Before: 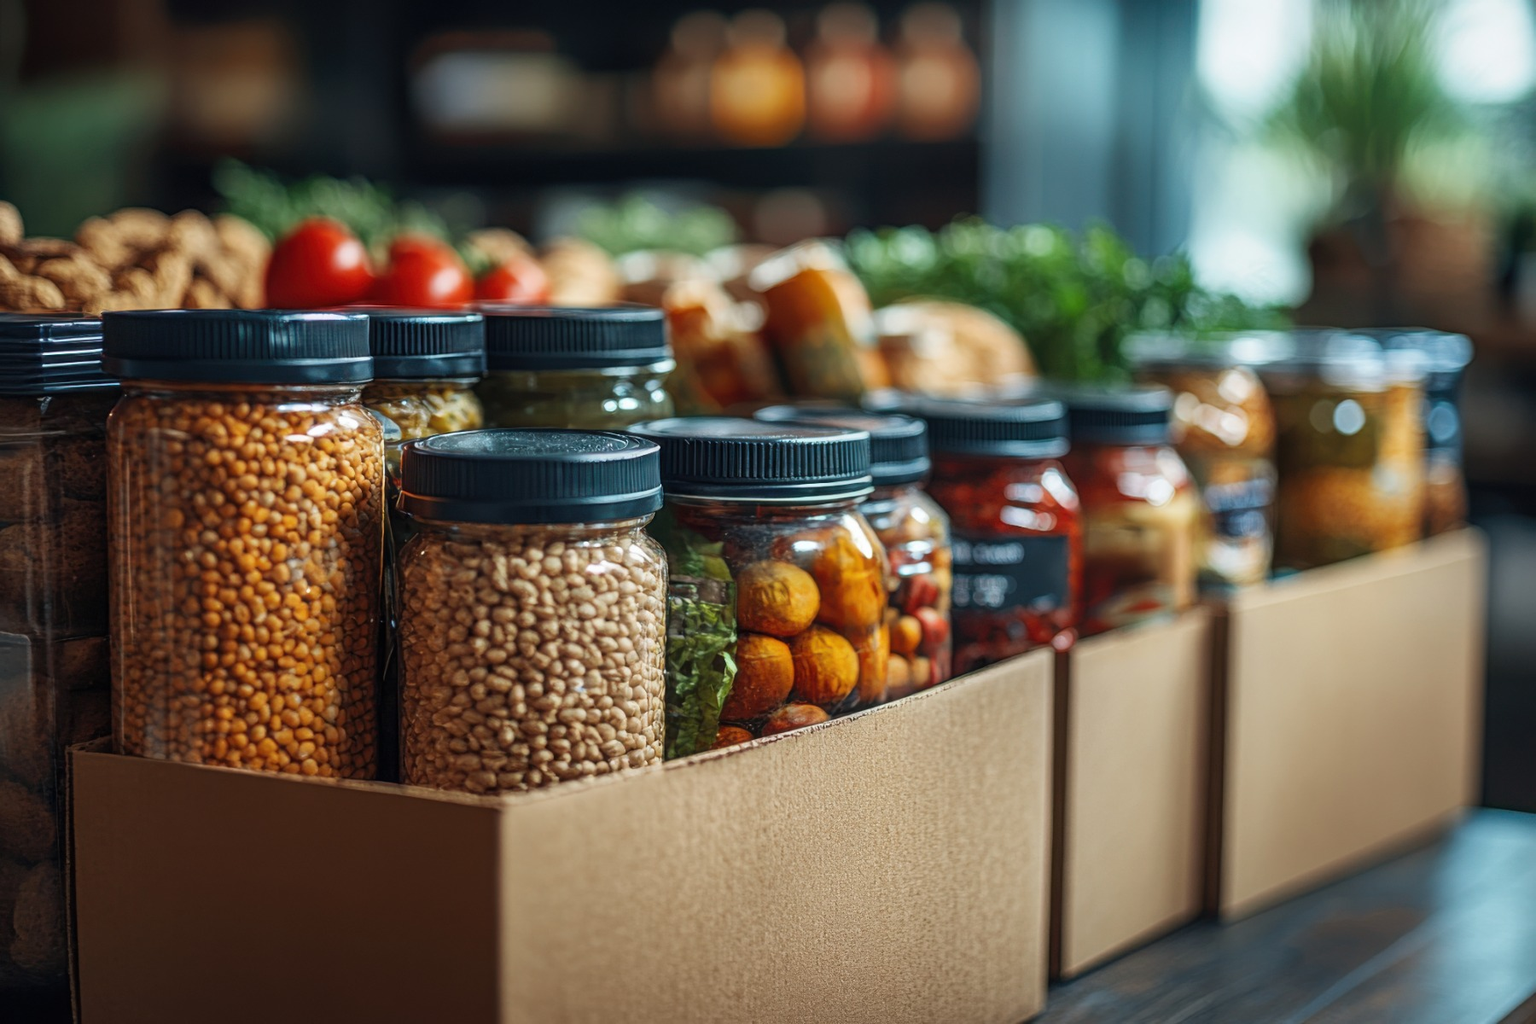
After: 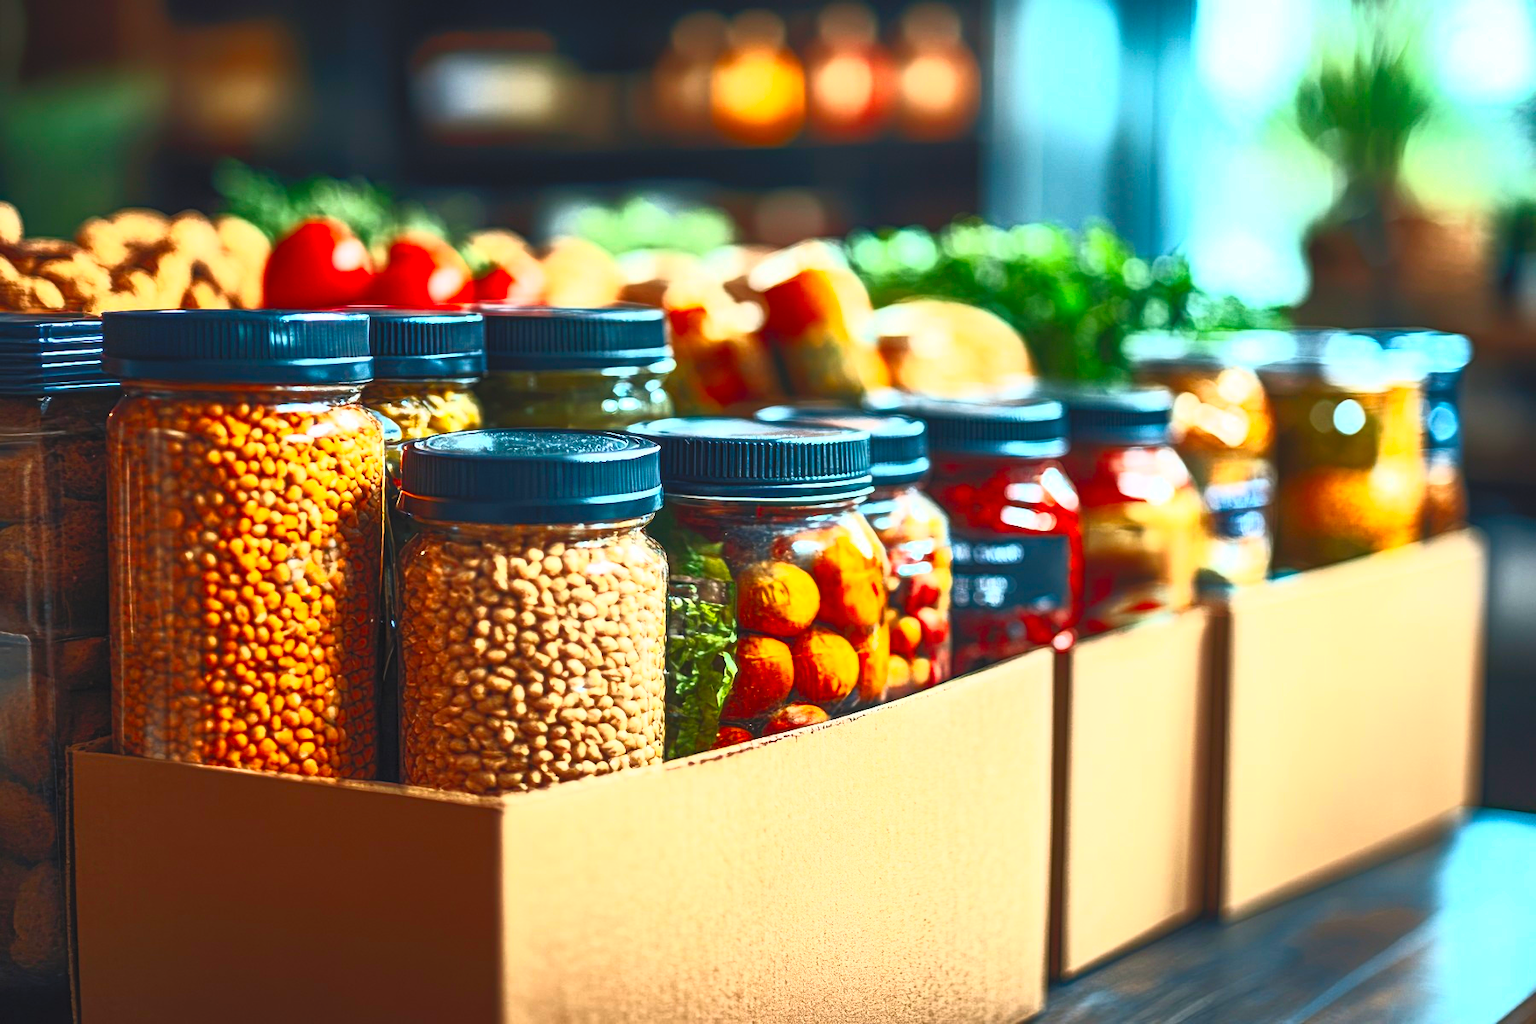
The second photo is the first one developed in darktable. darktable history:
contrast brightness saturation: contrast 0.998, brightness 0.999, saturation 0.992
